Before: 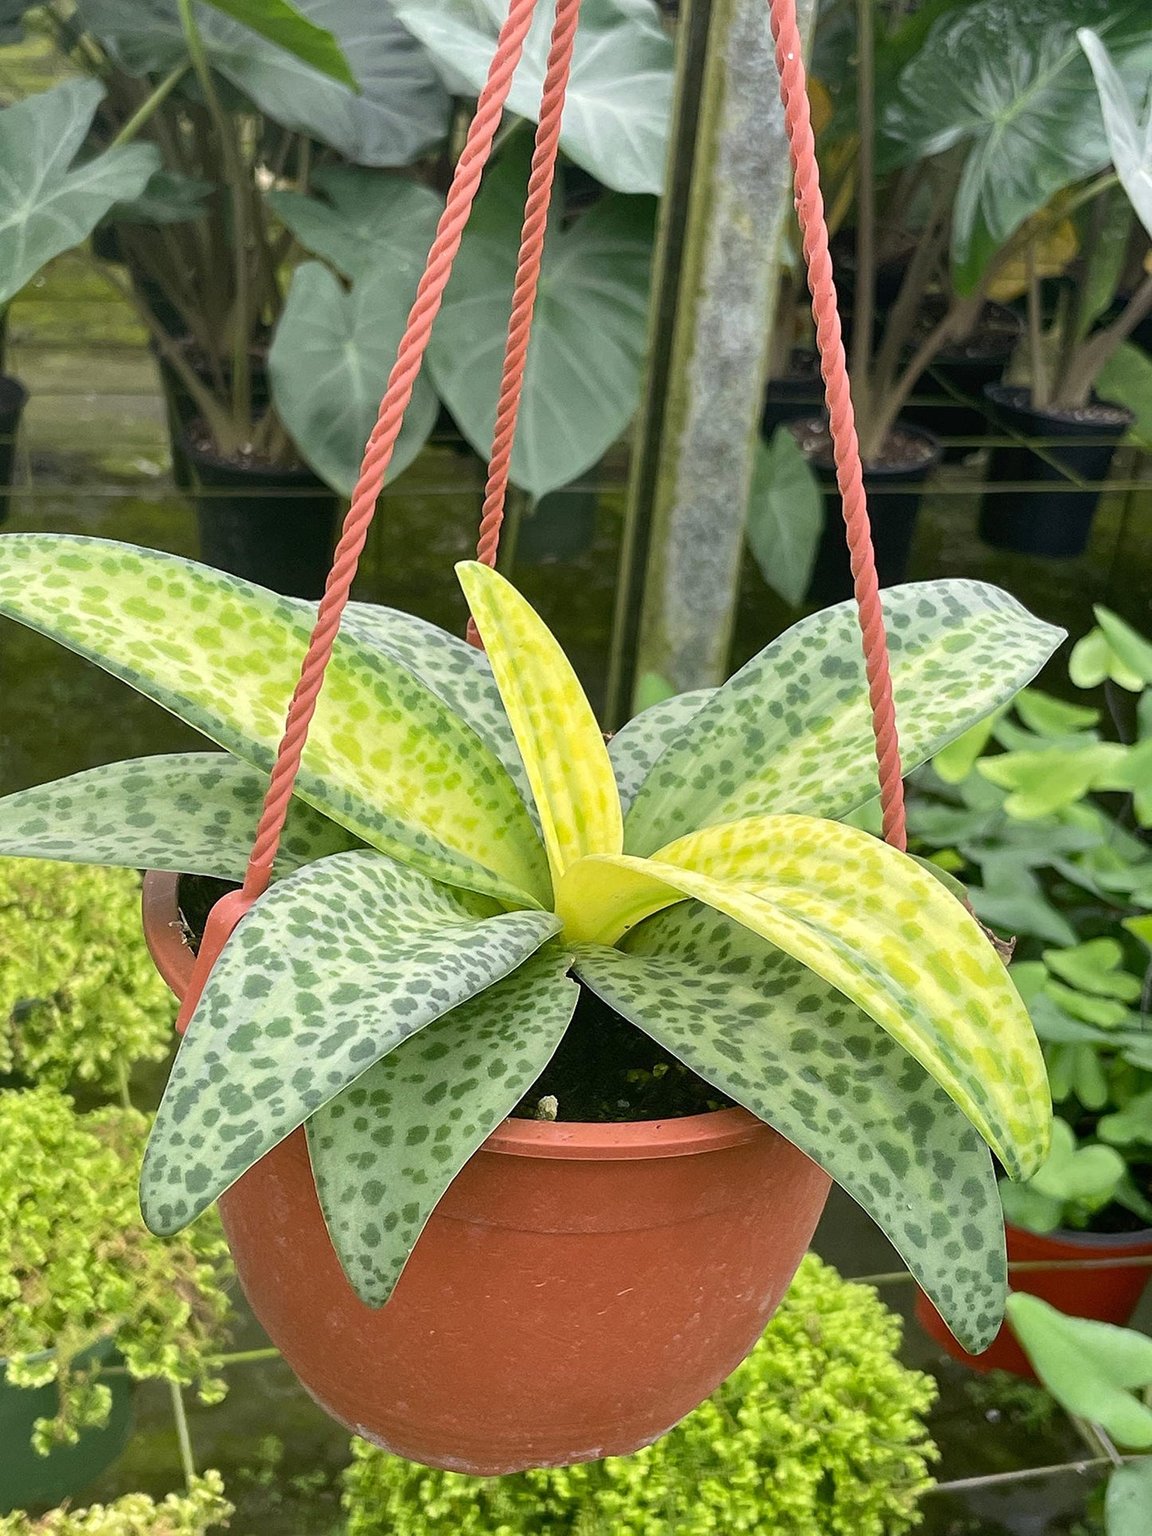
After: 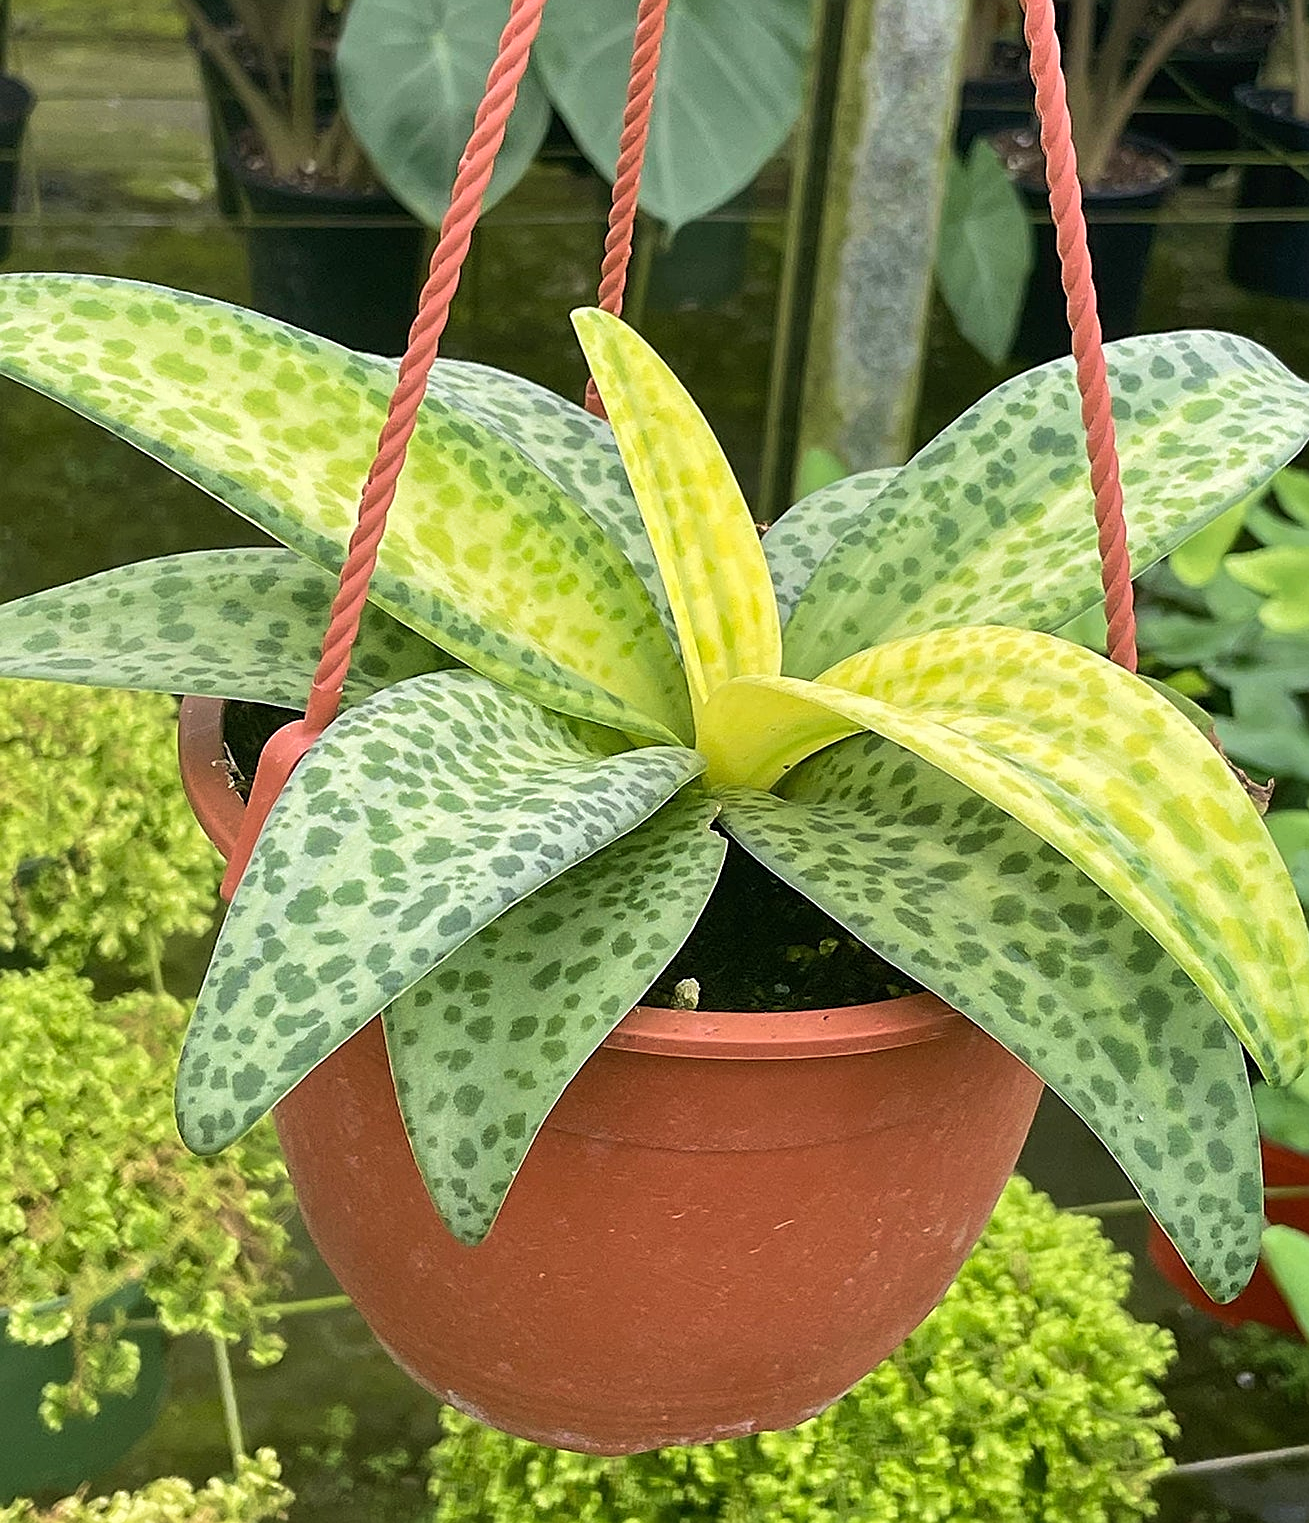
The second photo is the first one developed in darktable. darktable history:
crop: top 20.59%, right 9.37%, bottom 0.337%
sharpen: on, module defaults
velvia: on, module defaults
